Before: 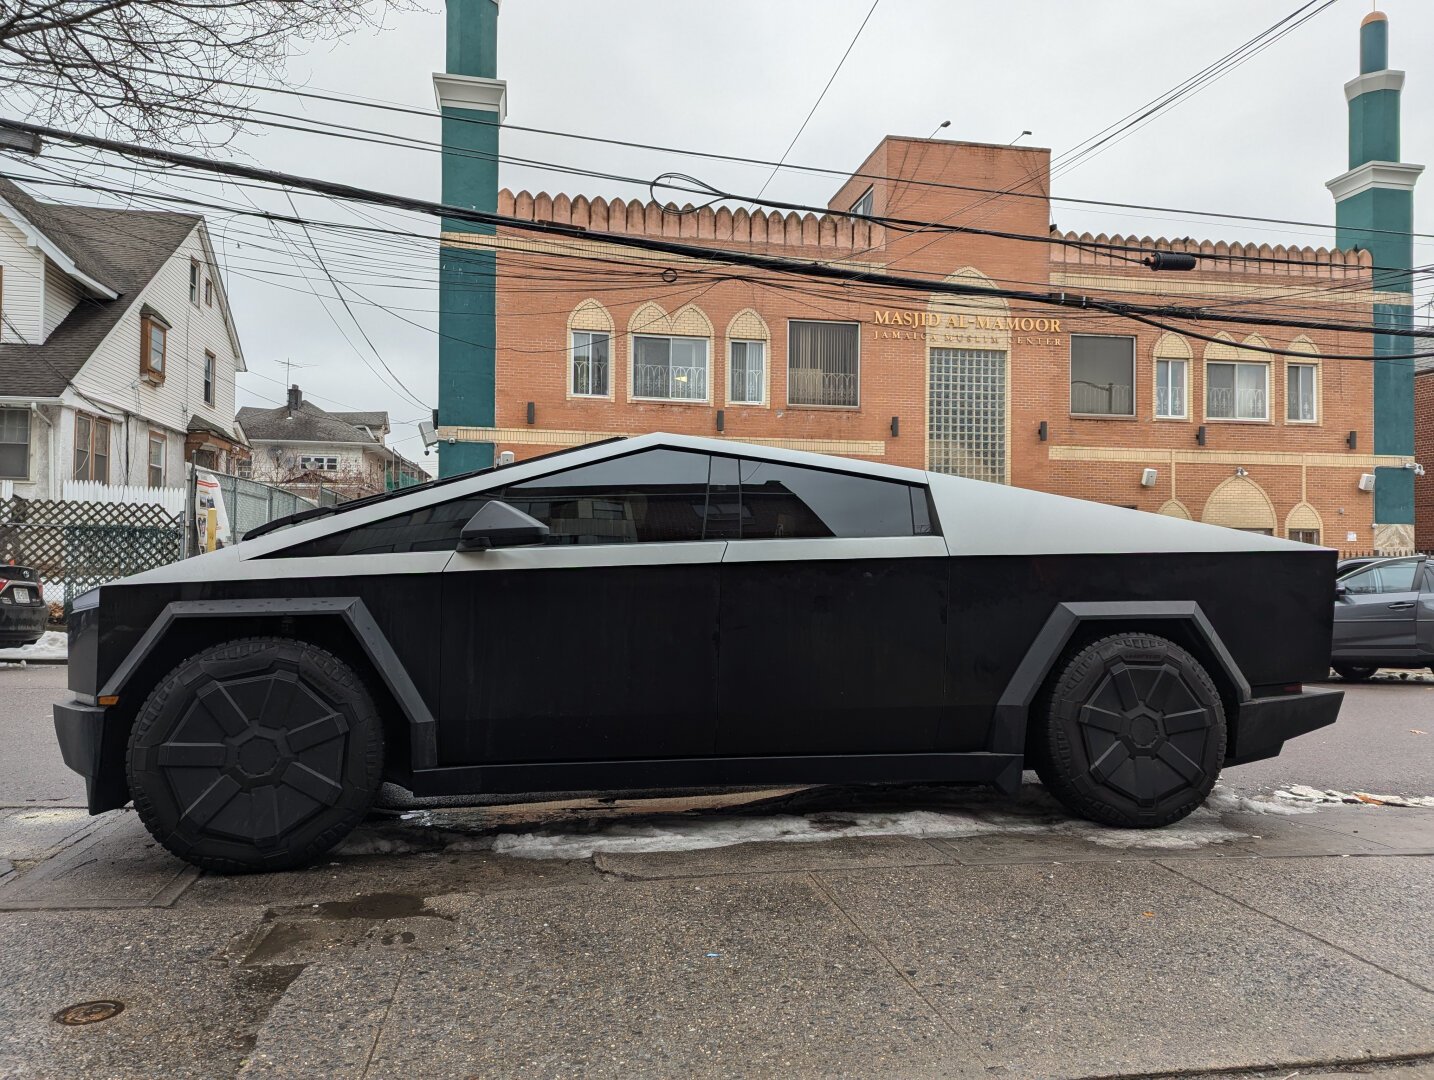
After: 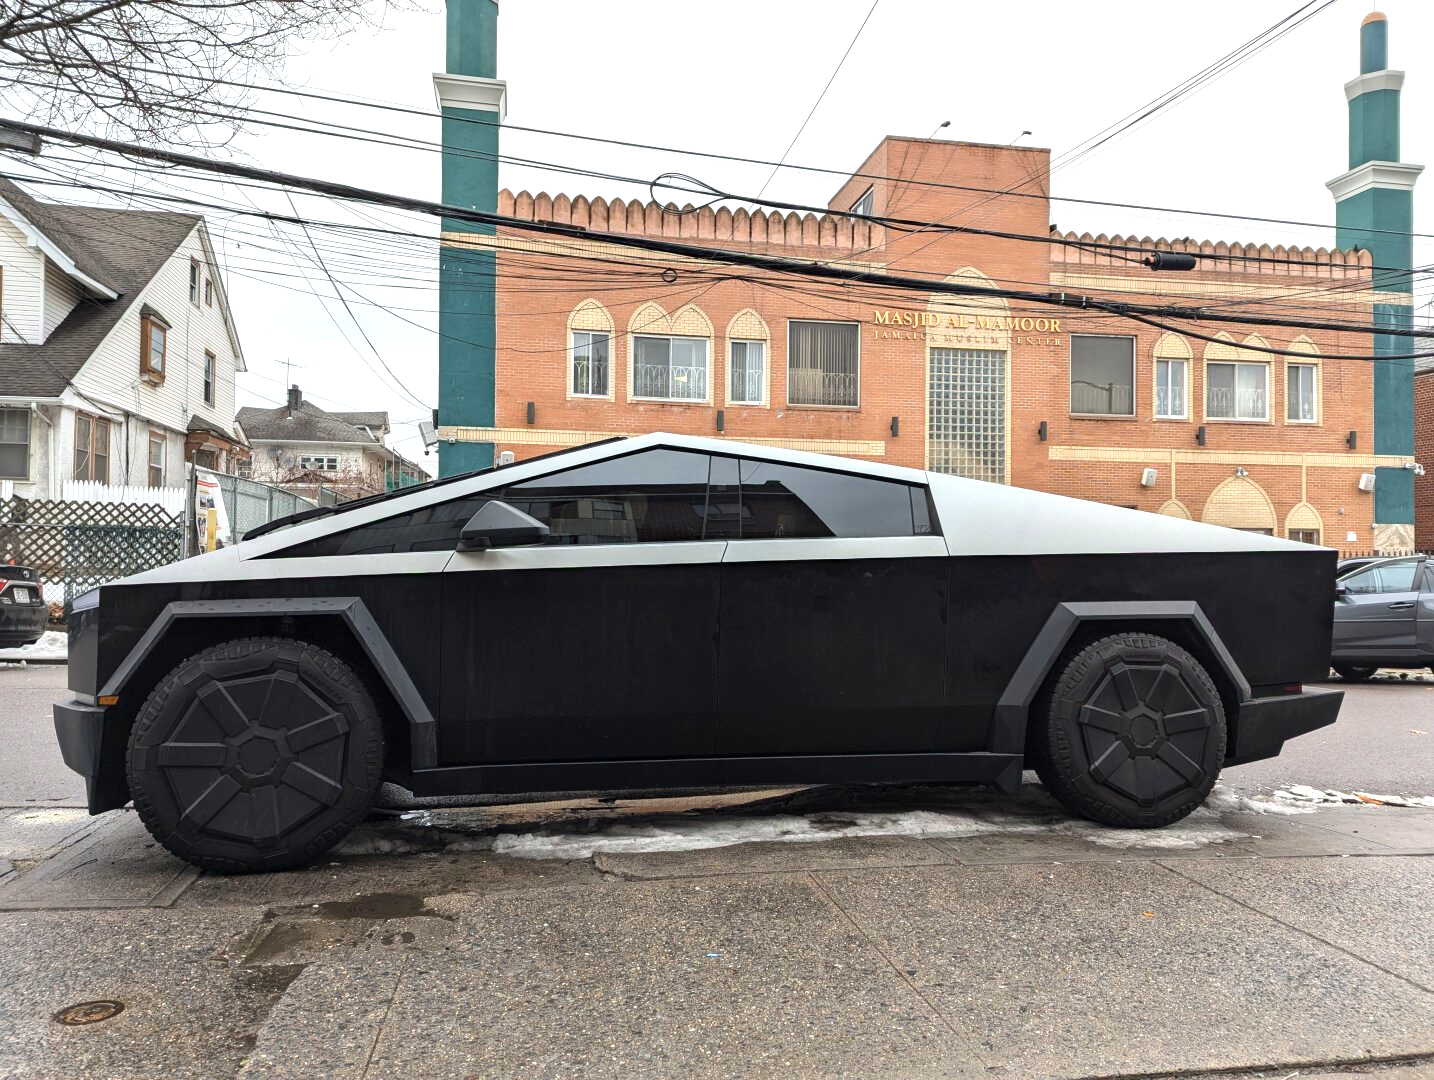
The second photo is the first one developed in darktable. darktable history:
exposure: exposure 0.635 EV, compensate exposure bias true, compensate highlight preservation false
